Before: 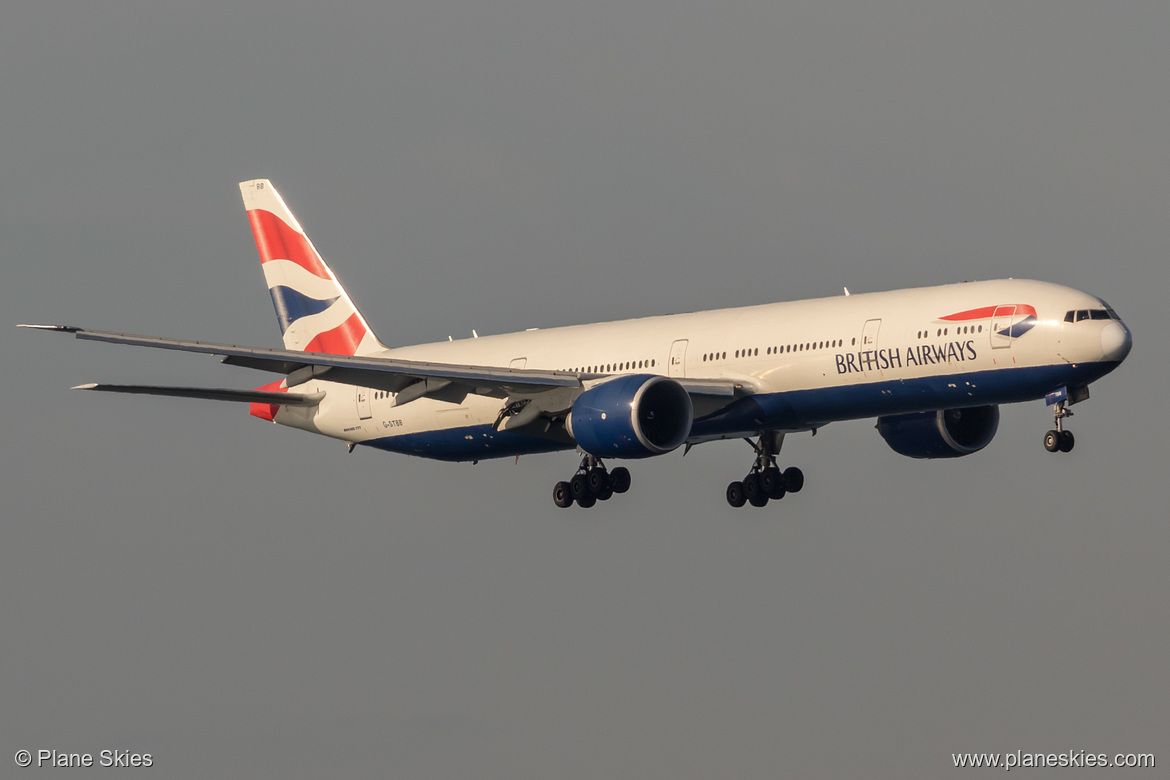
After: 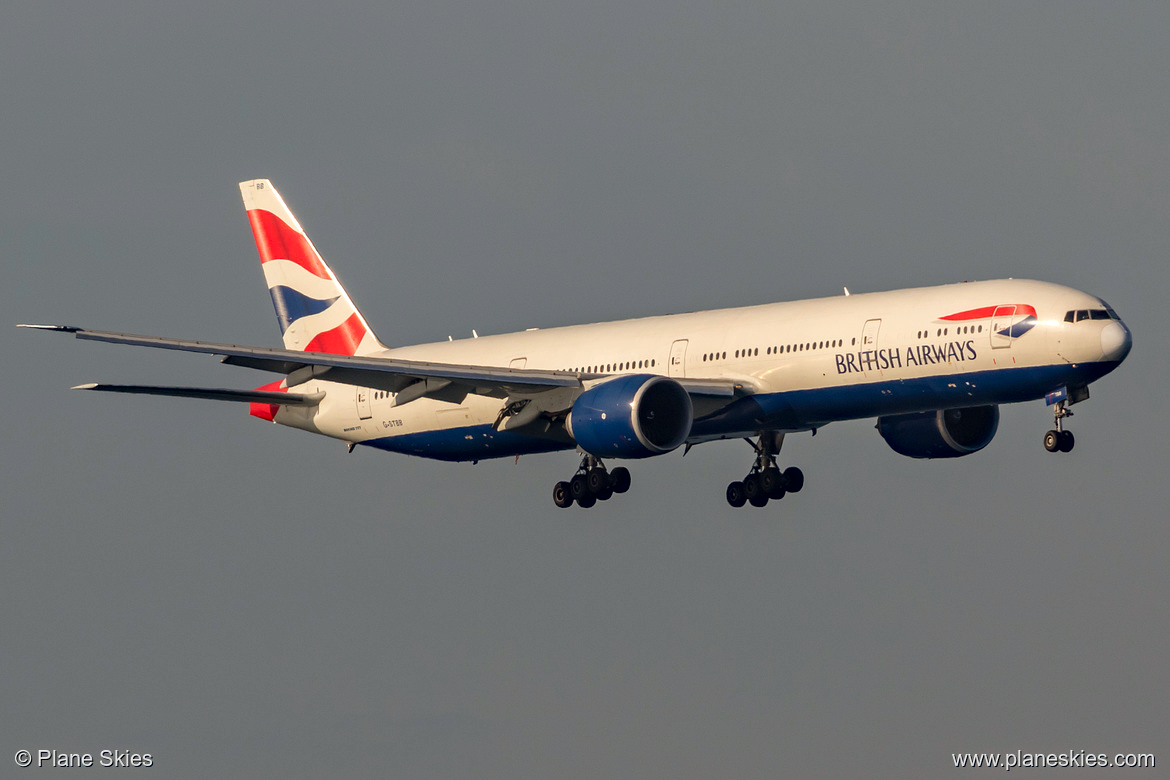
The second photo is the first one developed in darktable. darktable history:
contrast brightness saturation: saturation 0.18
shadows and highlights: shadows 0, highlights 40
haze removal: compatibility mode true, adaptive false
